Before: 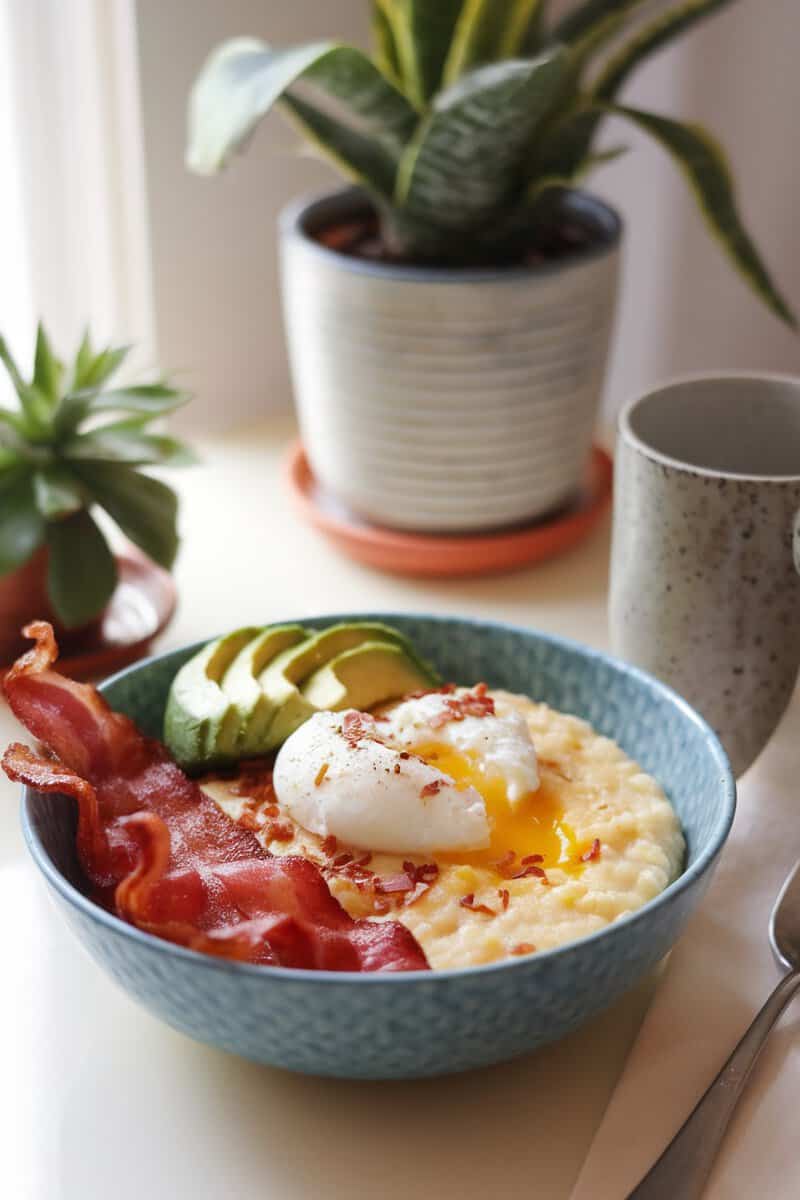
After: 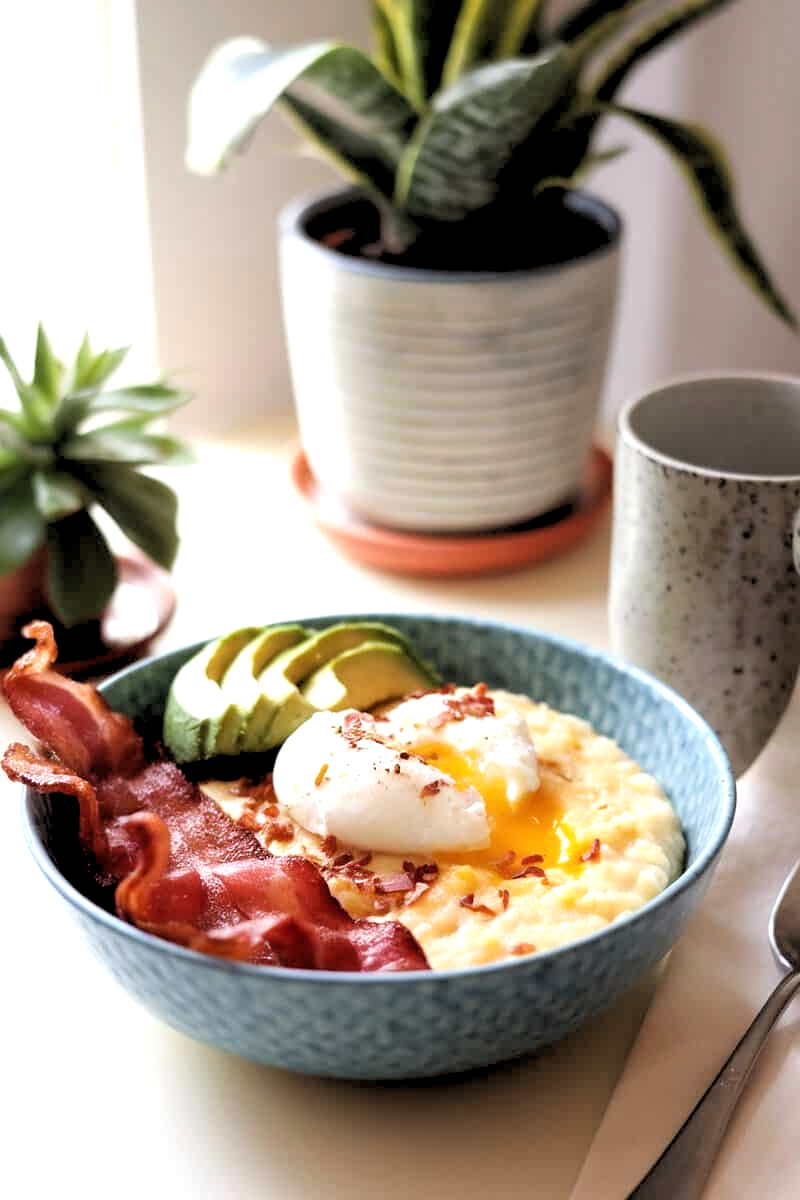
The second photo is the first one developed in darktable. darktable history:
exposure: black level correction 0, exposure 0.5 EV, compensate exposure bias true, compensate highlight preservation false
rgb levels: levels [[0.034, 0.472, 0.904], [0, 0.5, 1], [0, 0.5, 1]]
